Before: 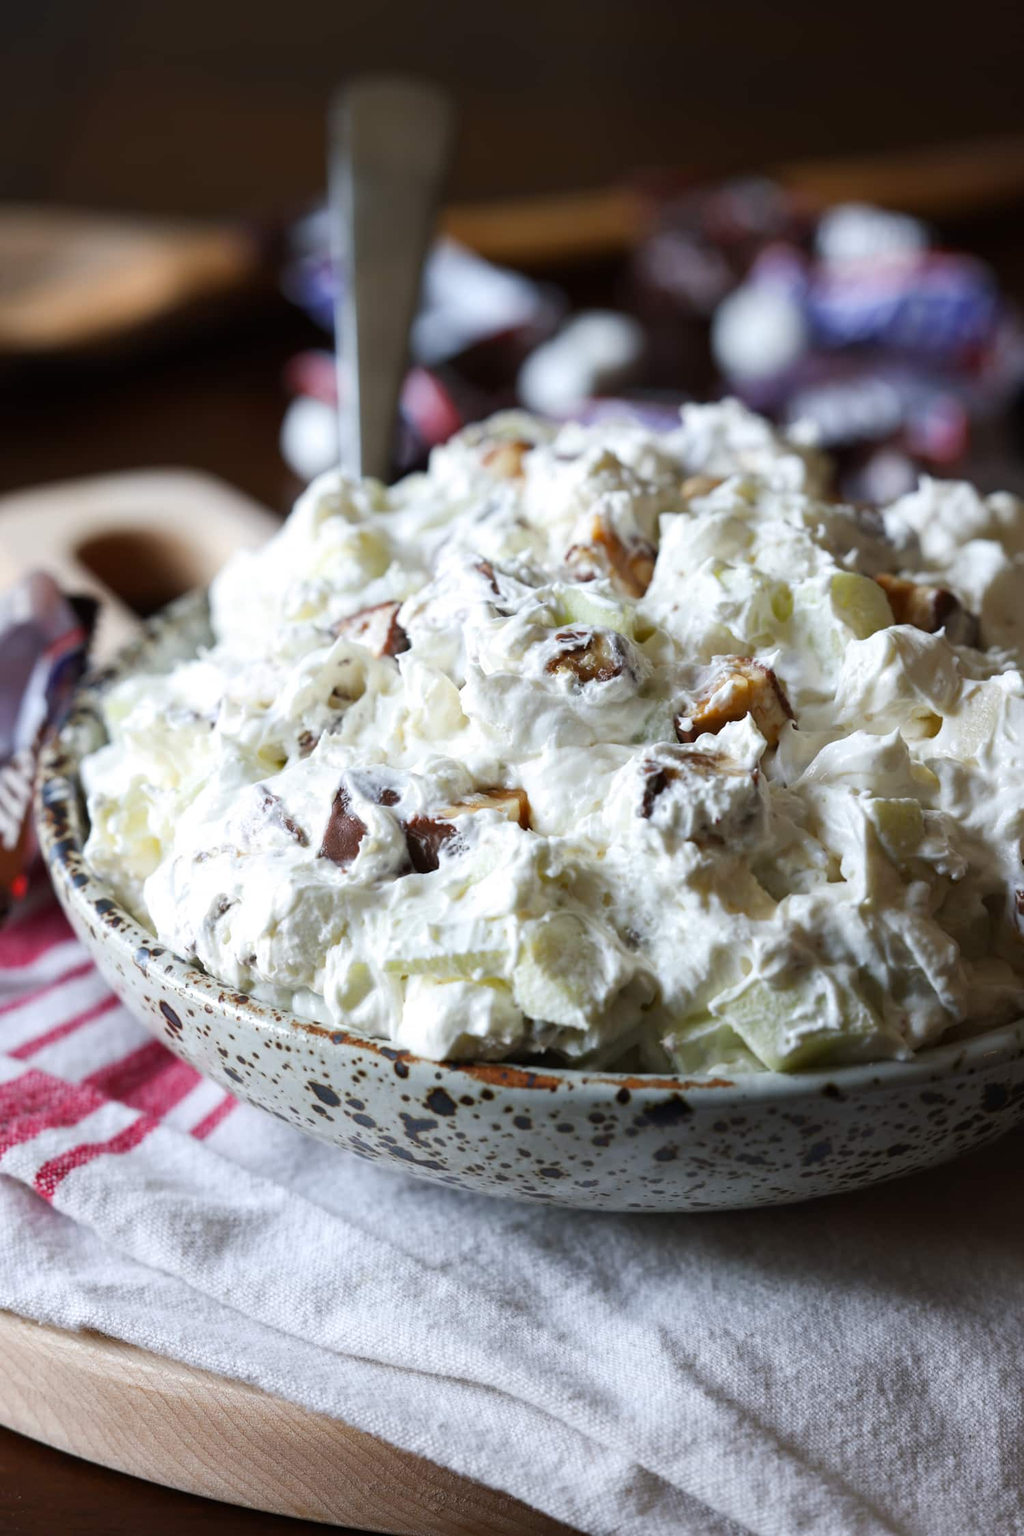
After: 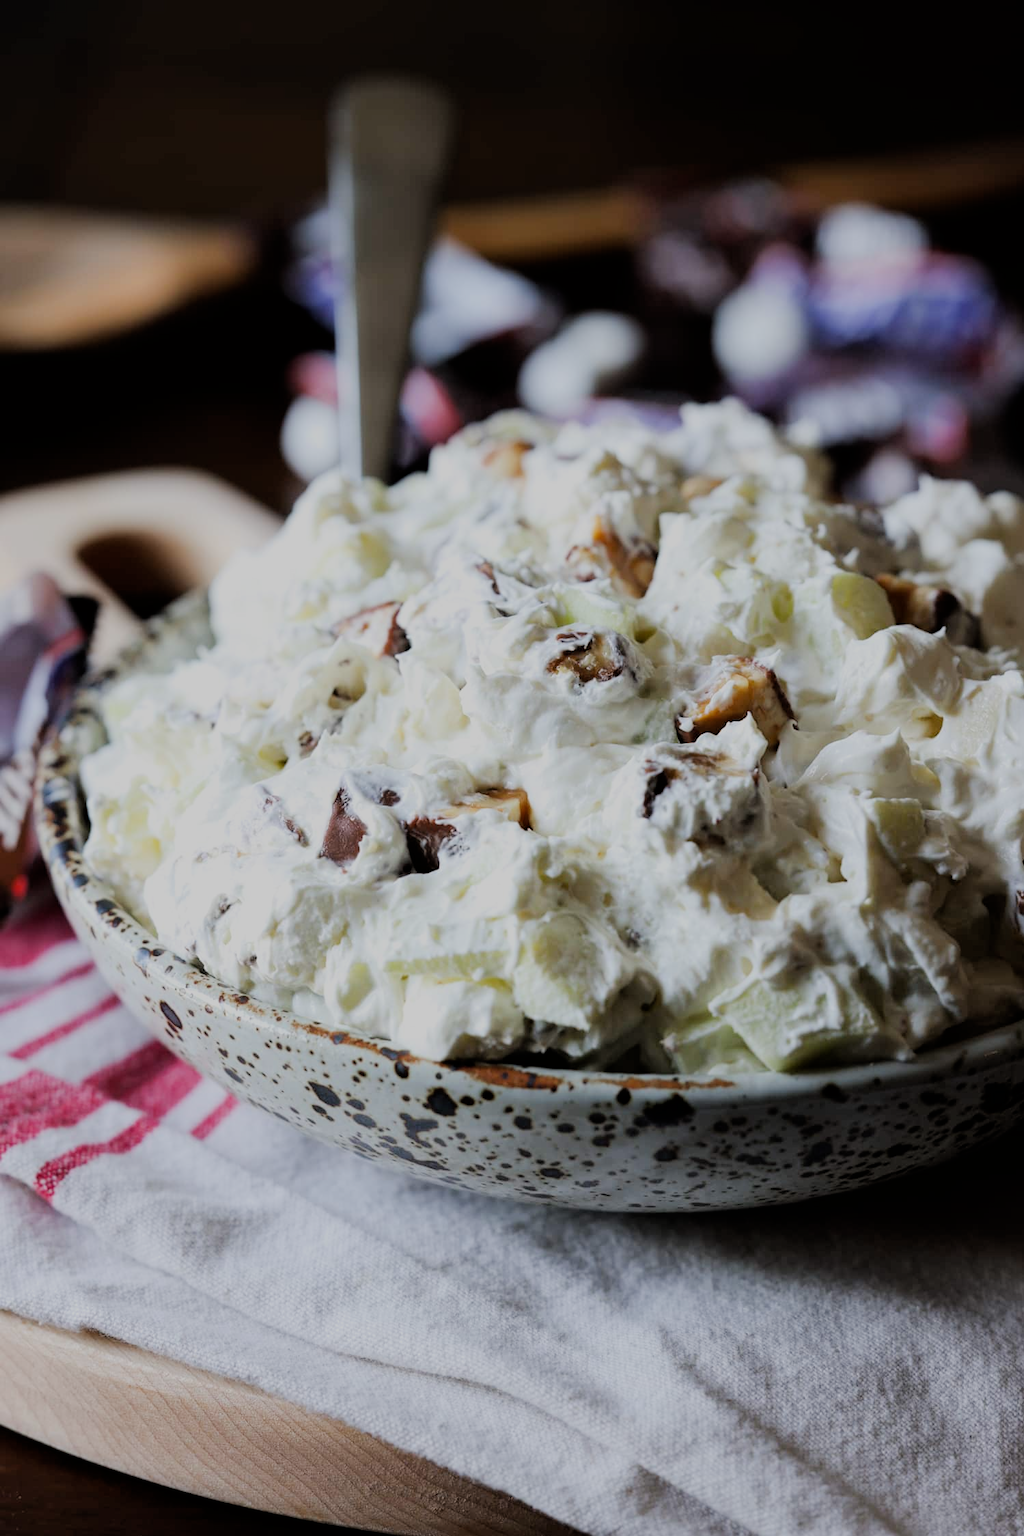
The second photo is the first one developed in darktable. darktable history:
filmic rgb: black relative exposure -6.05 EV, white relative exposure 6.95 EV, hardness 2.28
